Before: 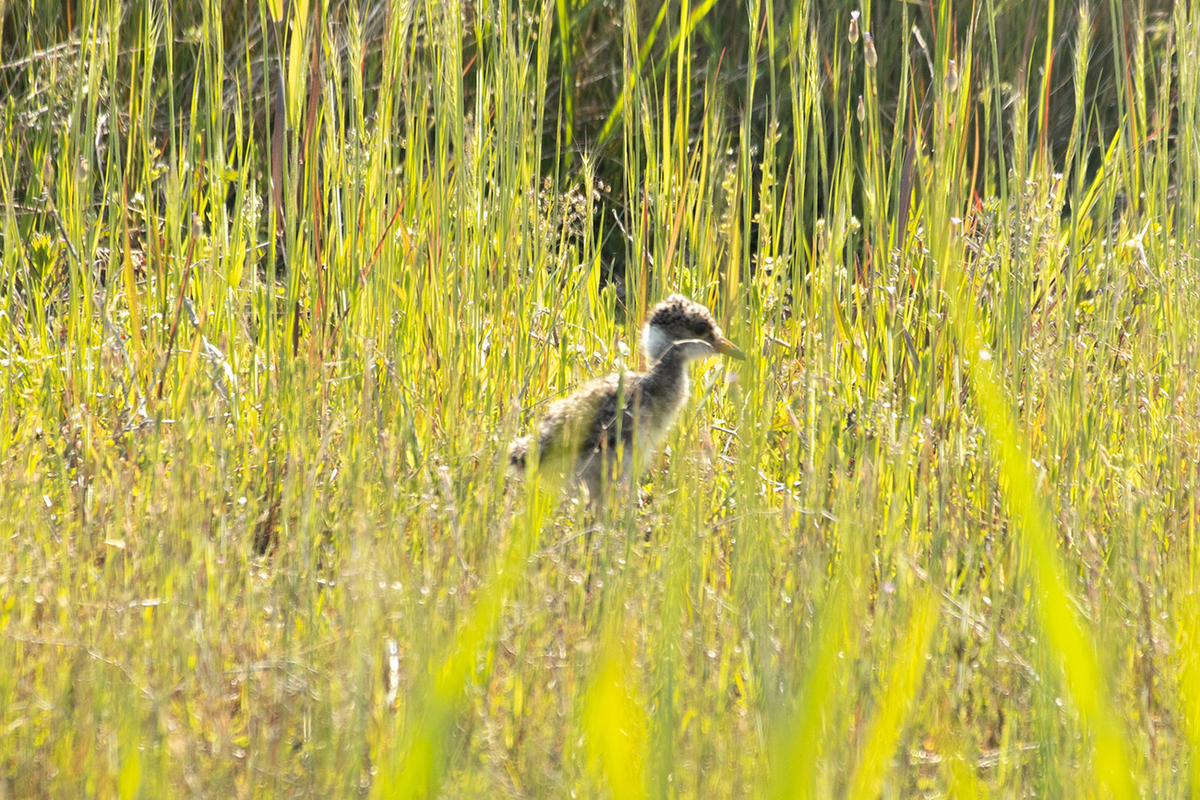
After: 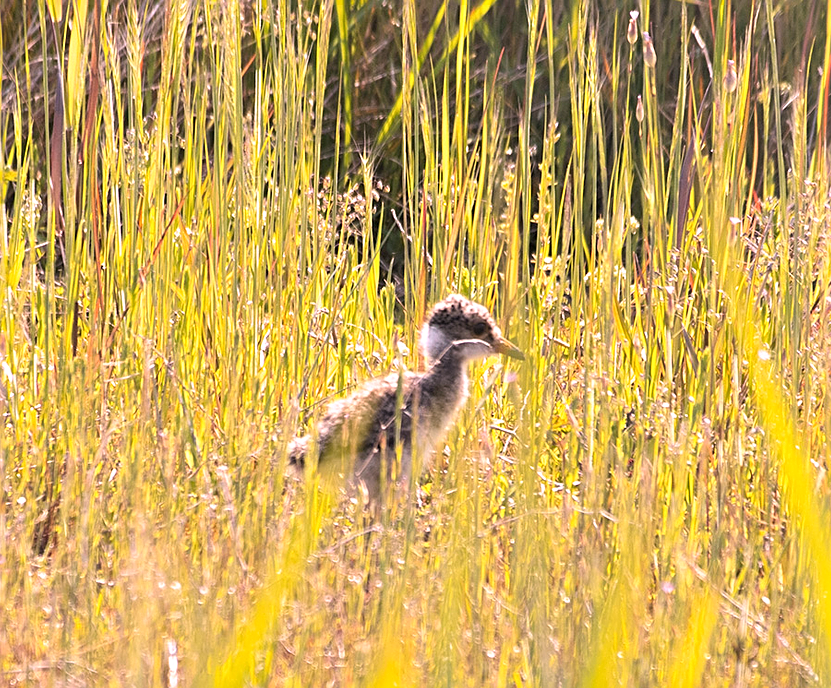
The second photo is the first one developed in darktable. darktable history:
crop: left 18.479%, right 12.2%, bottom 13.971%
tone equalizer: on, module defaults
sharpen: on, module defaults
white balance: red 1.188, blue 1.11
